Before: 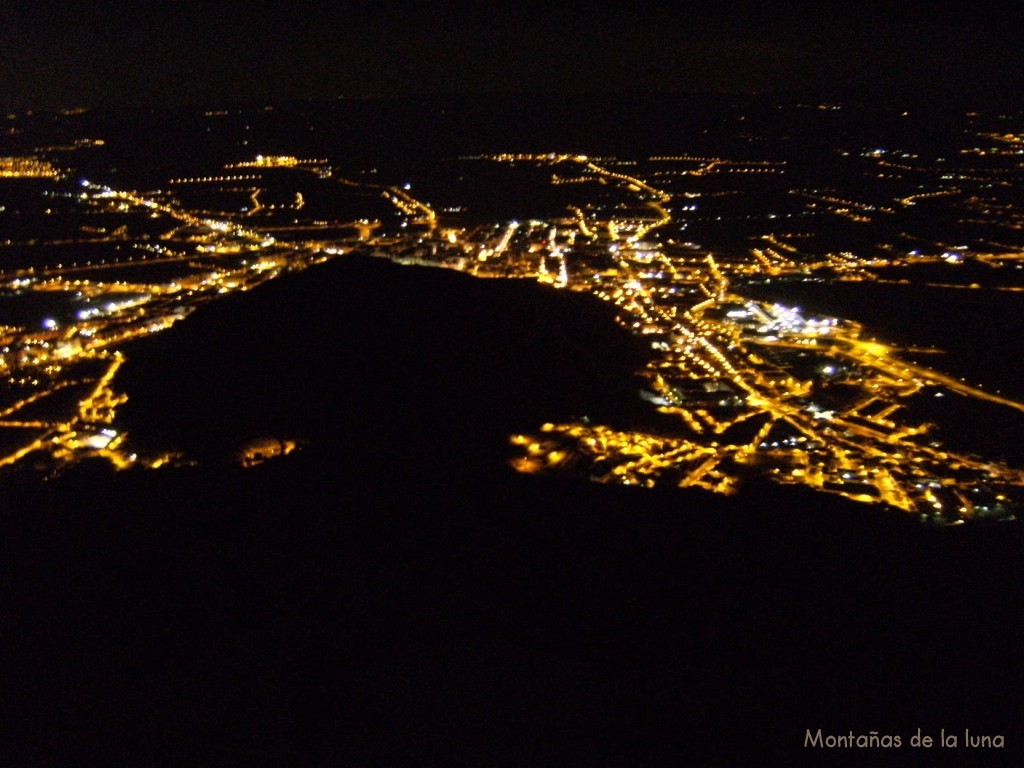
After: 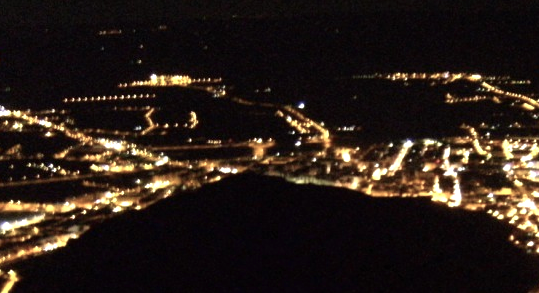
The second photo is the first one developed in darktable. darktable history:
color balance rgb: perceptual saturation grading › global saturation -32.256%, perceptual brilliance grading › global brilliance 11%, global vibrance 20%
shadows and highlights: shadows -13.17, white point adjustment 4.08, highlights 28.18
crop: left 10.36%, top 10.654%, right 36.37%, bottom 51.127%
